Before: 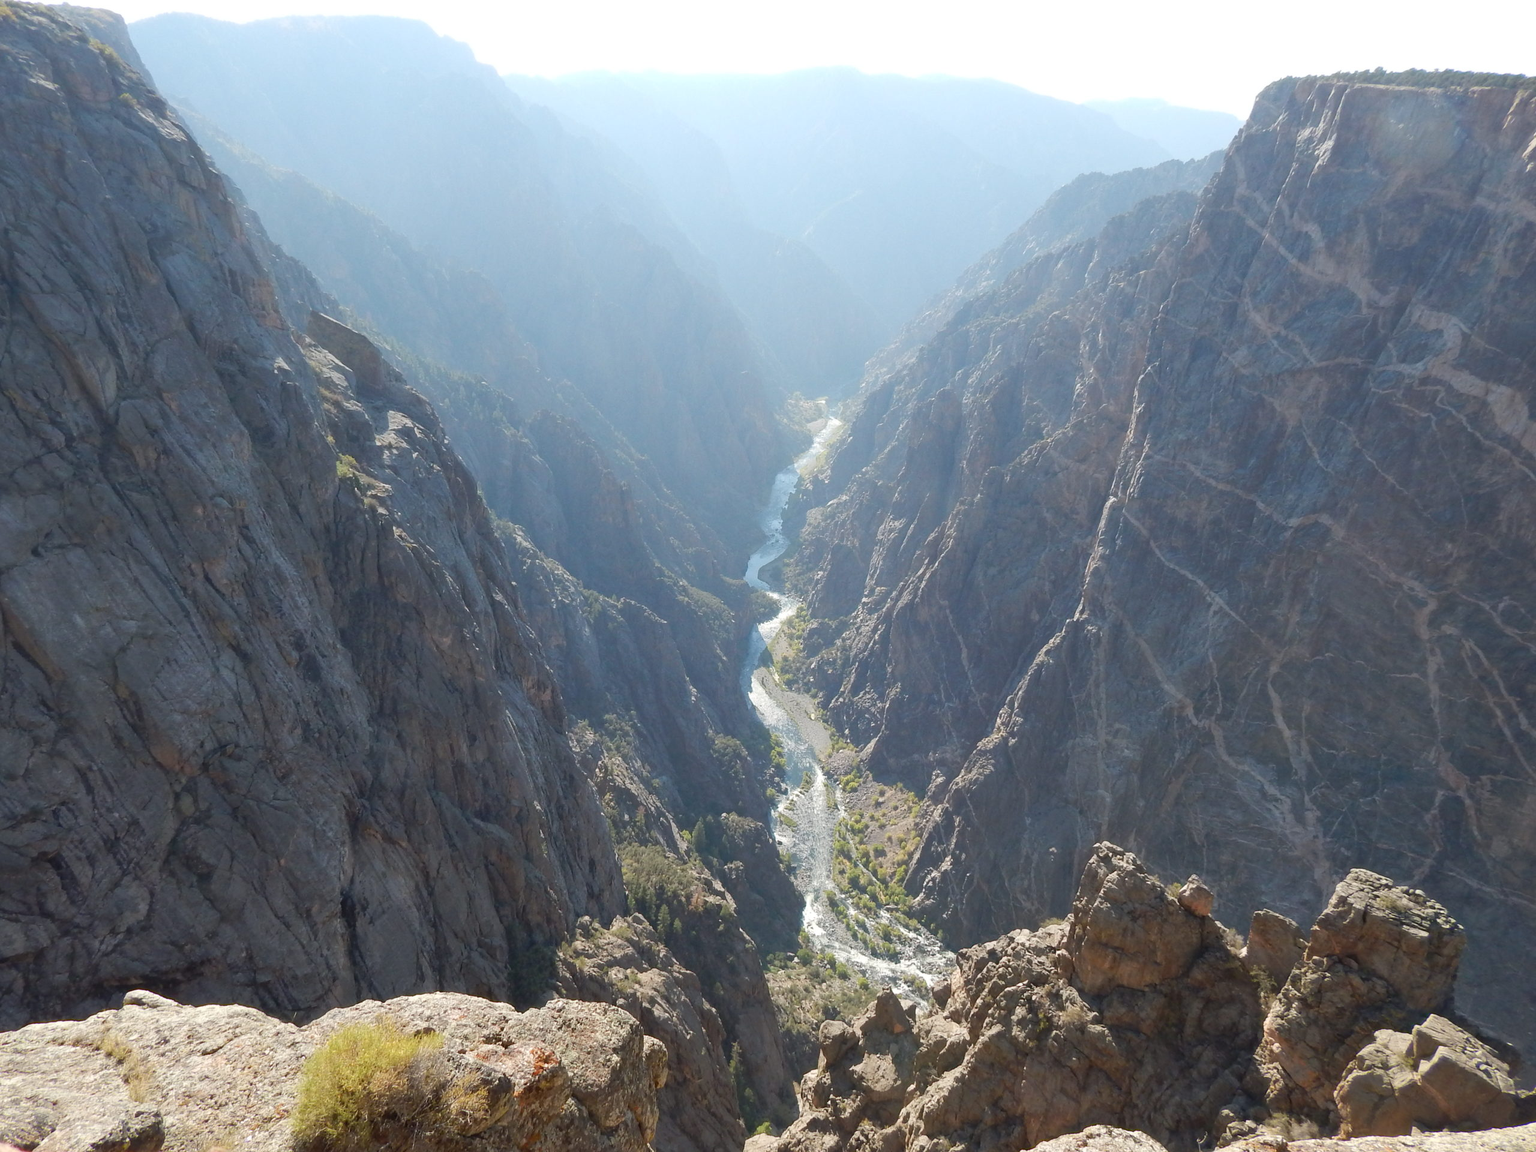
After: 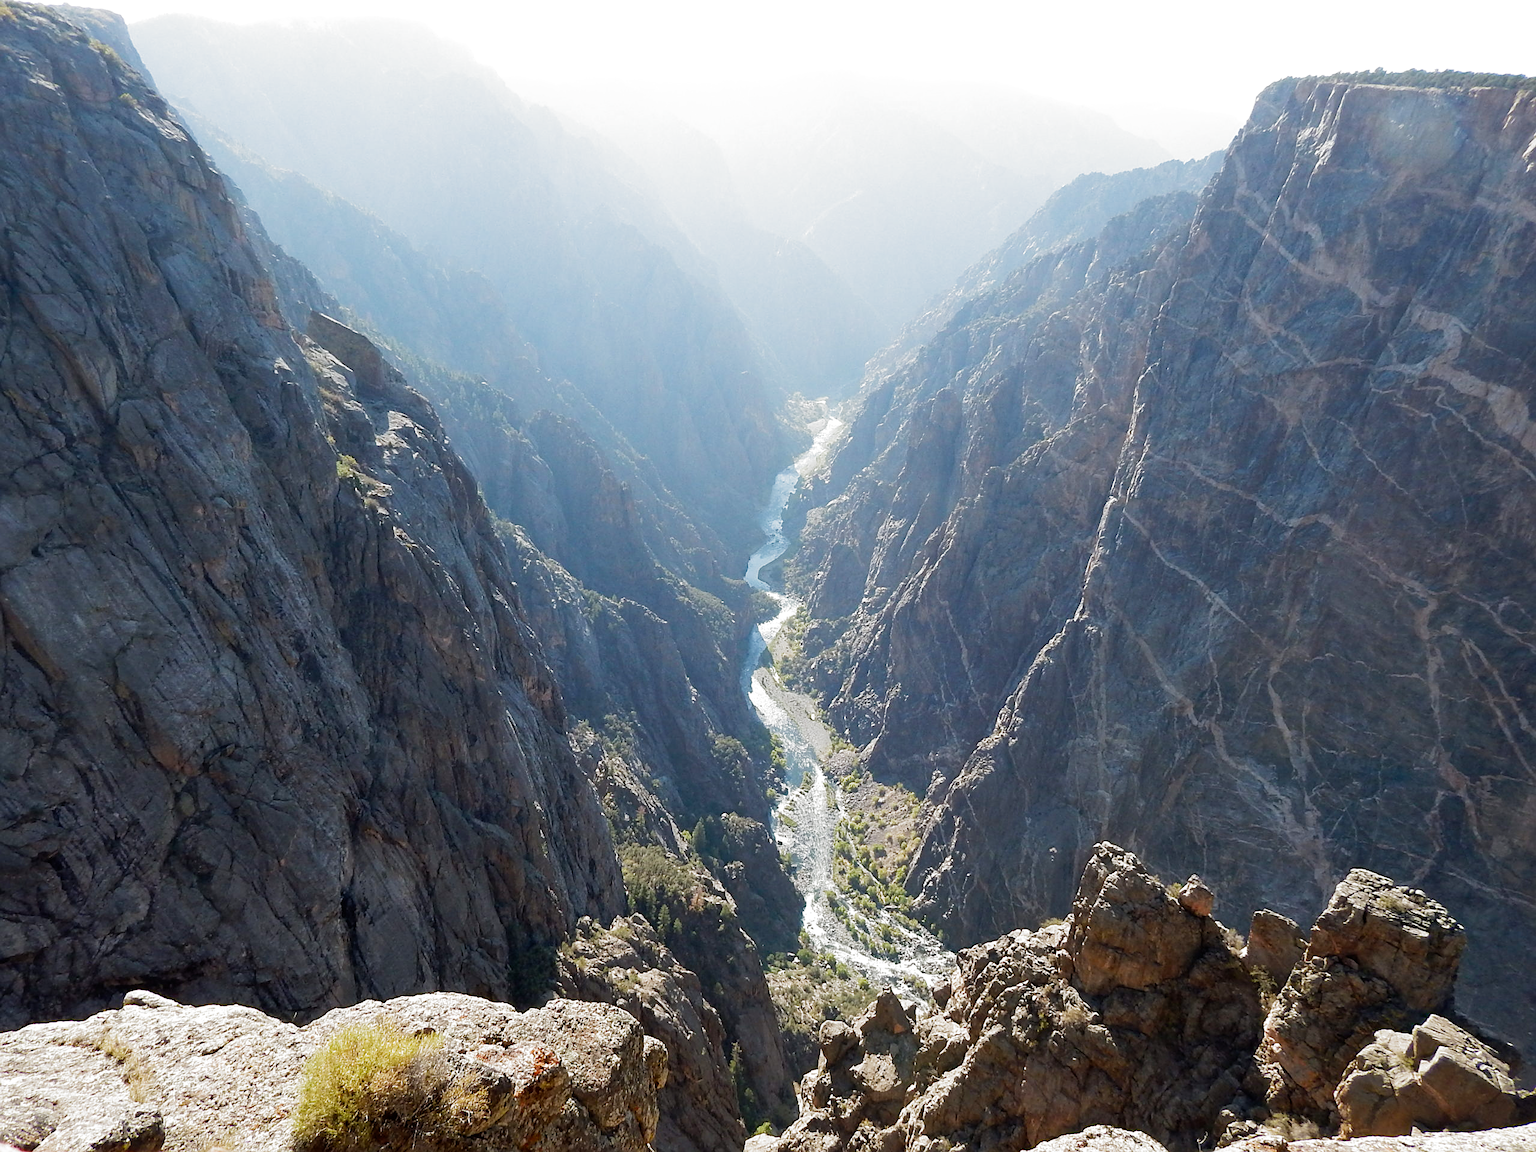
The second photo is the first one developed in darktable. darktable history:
sharpen: on, module defaults
filmic rgb: black relative exposure -8.2 EV, white relative exposure 2.2 EV, threshold 3 EV, hardness 7.11, latitude 75%, contrast 1.325, highlights saturation mix -2%, shadows ↔ highlights balance 30%, preserve chrominance no, color science v5 (2021), contrast in shadows safe, contrast in highlights safe, enable highlight reconstruction true
